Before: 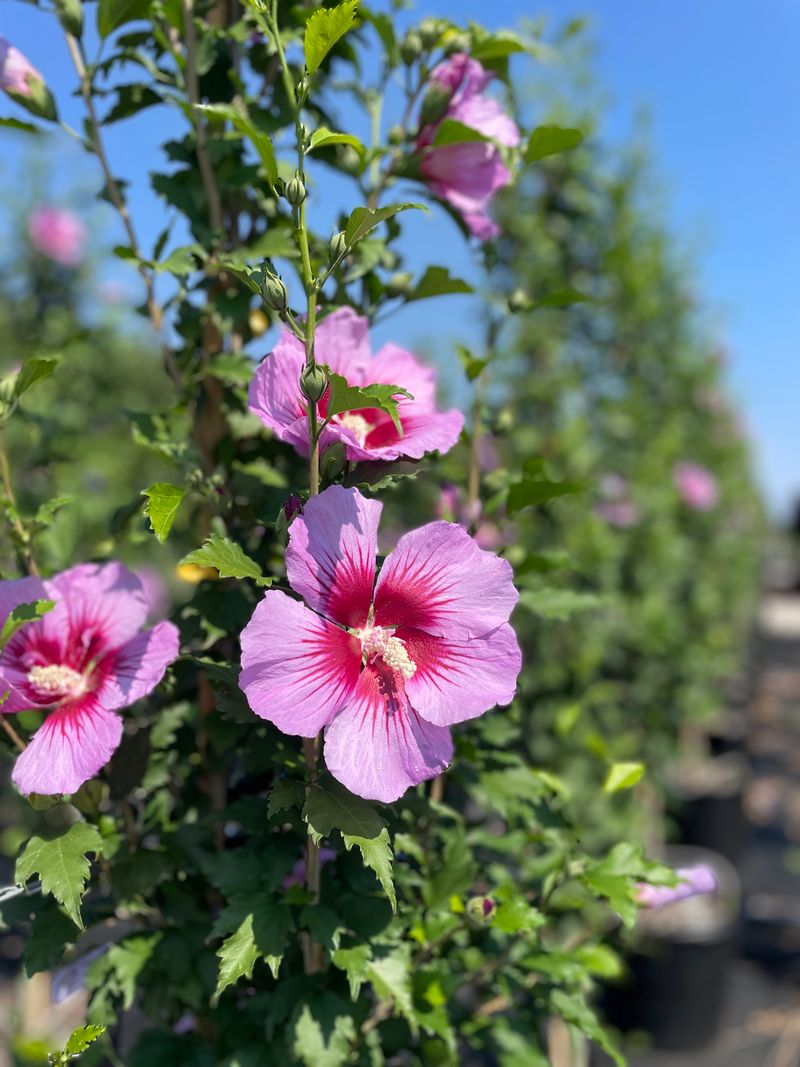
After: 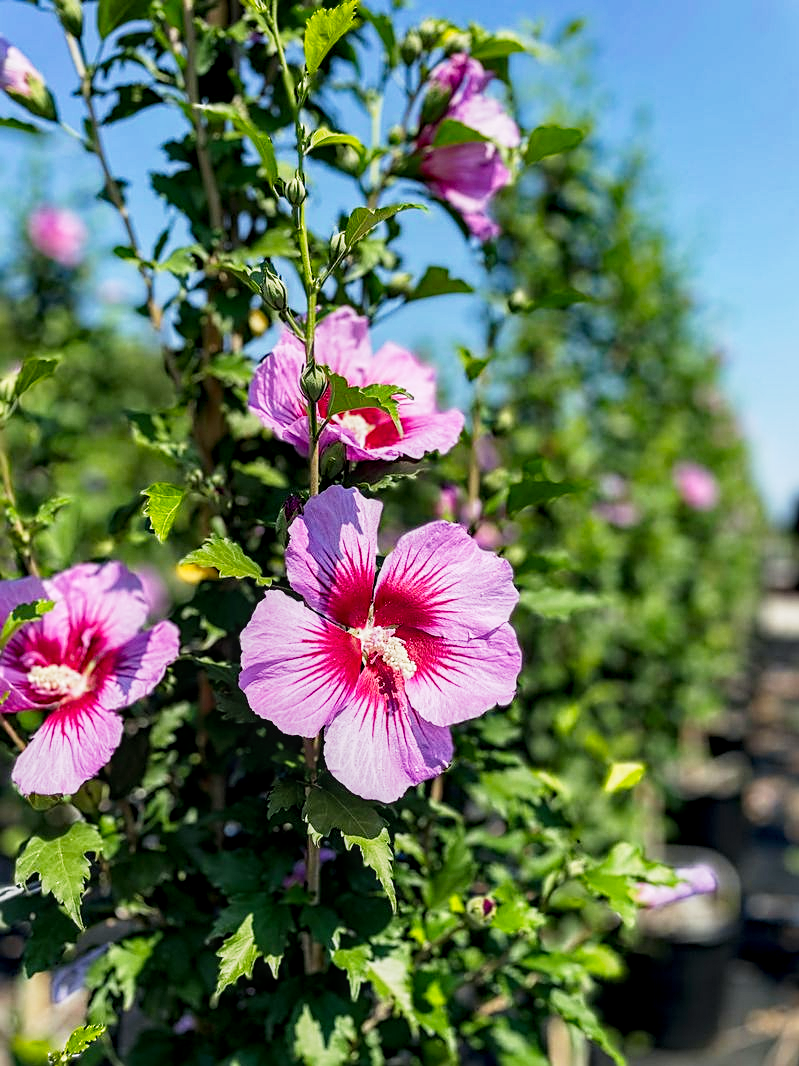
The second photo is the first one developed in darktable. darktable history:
local contrast: detail 130%
sharpen: on, module defaults
tone curve: curves: ch0 [(0, 0) (0.078, 0.029) (0.265, 0.241) (0.507, 0.56) (0.744, 0.826) (1, 0.948)]; ch1 [(0, 0) (0.346, 0.307) (0.418, 0.383) (0.46, 0.439) (0.482, 0.493) (0.502, 0.5) (0.517, 0.506) (0.55, 0.557) (0.601, 0.637) (0.666, 0.7) (1, 1)]; ch2 [(0, 0) (0.346, 0.34) (0.431, 0.45) (0.485, 0.494) (0.5, 0.498) (0.508, 0.499) (0.532, 0.546) (0.579, 0.628) (0.625, 0.668) (1, 1)], preserve colors none
crop and rotate: left 0.124%, bottom 0.004%
exposure: compensate highlight preservation false
haze removal: adaptive false
